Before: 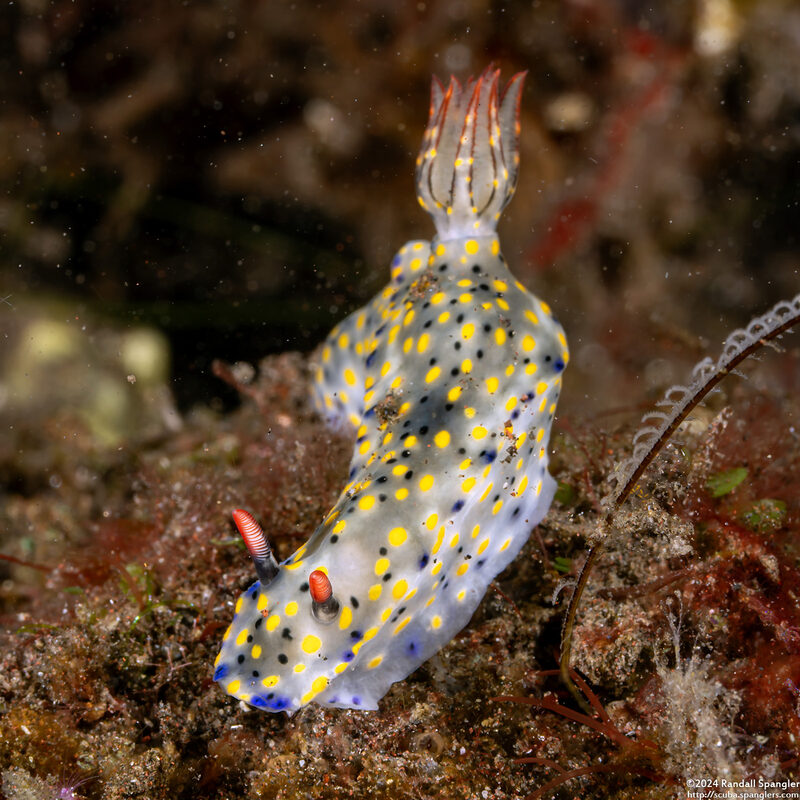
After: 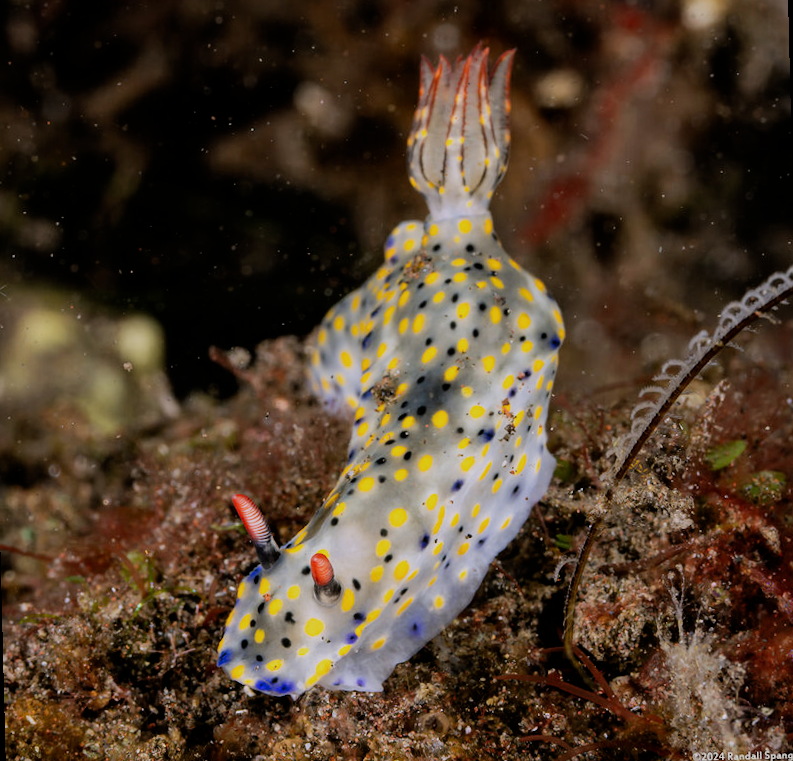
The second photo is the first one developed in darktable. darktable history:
filmic rgb: black relative exposure -7.65 EV, white relative exposure 4.56 EV, hardness 3.61, contrast 1.05
rotate and perspective: rotation -1.42°, crop left 0.016, crop right 0.984, crop top 0.035, crop bottom 0.965
